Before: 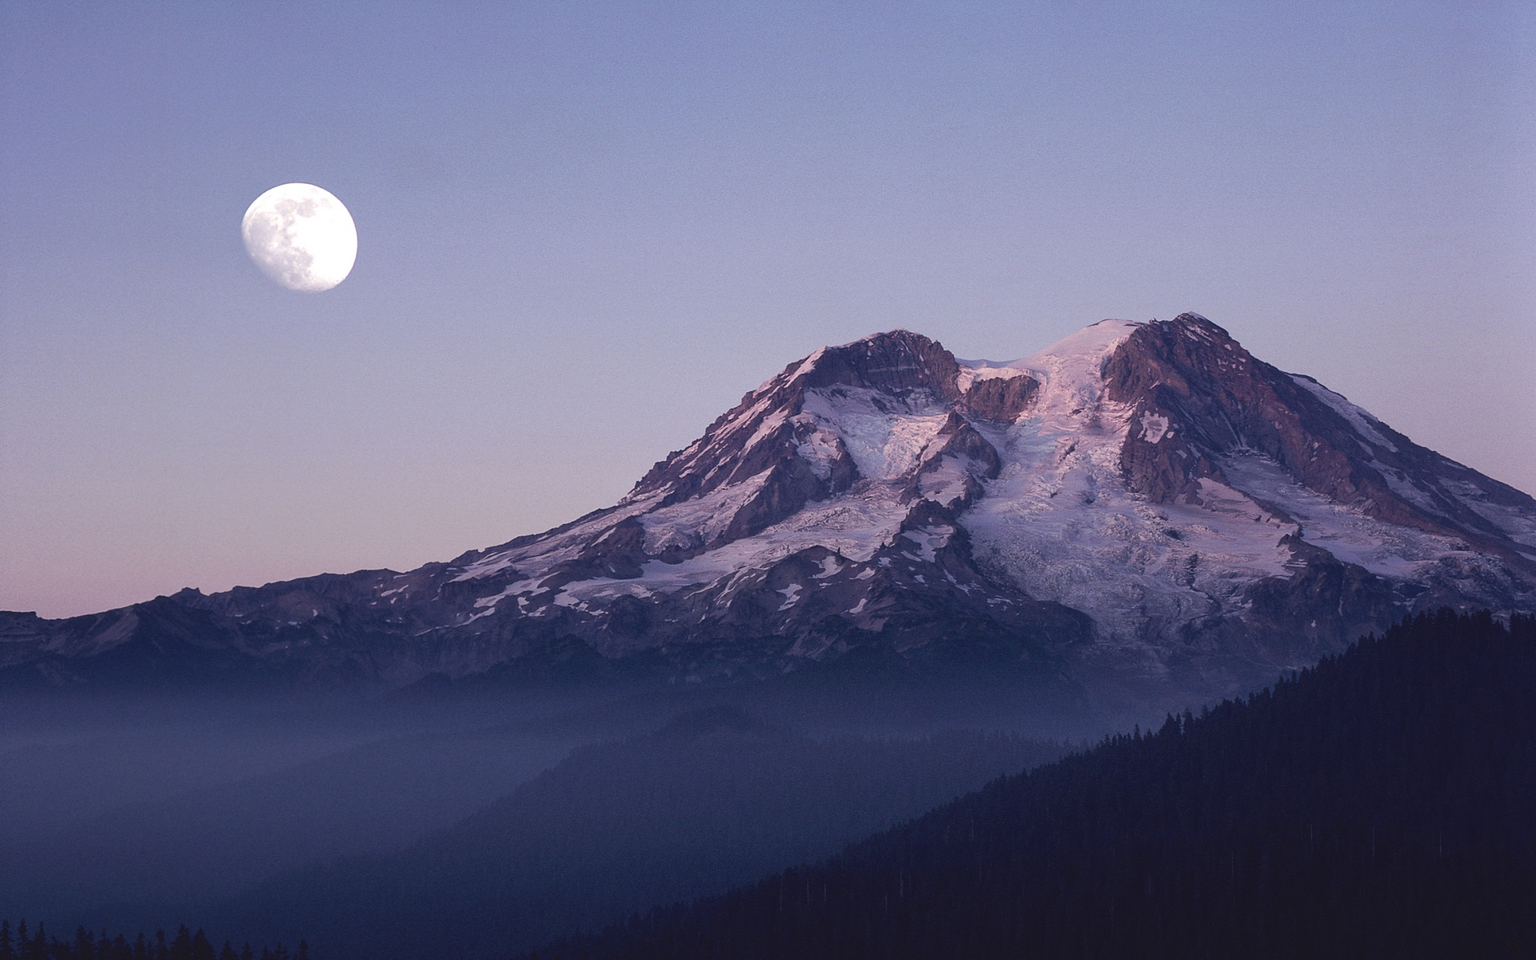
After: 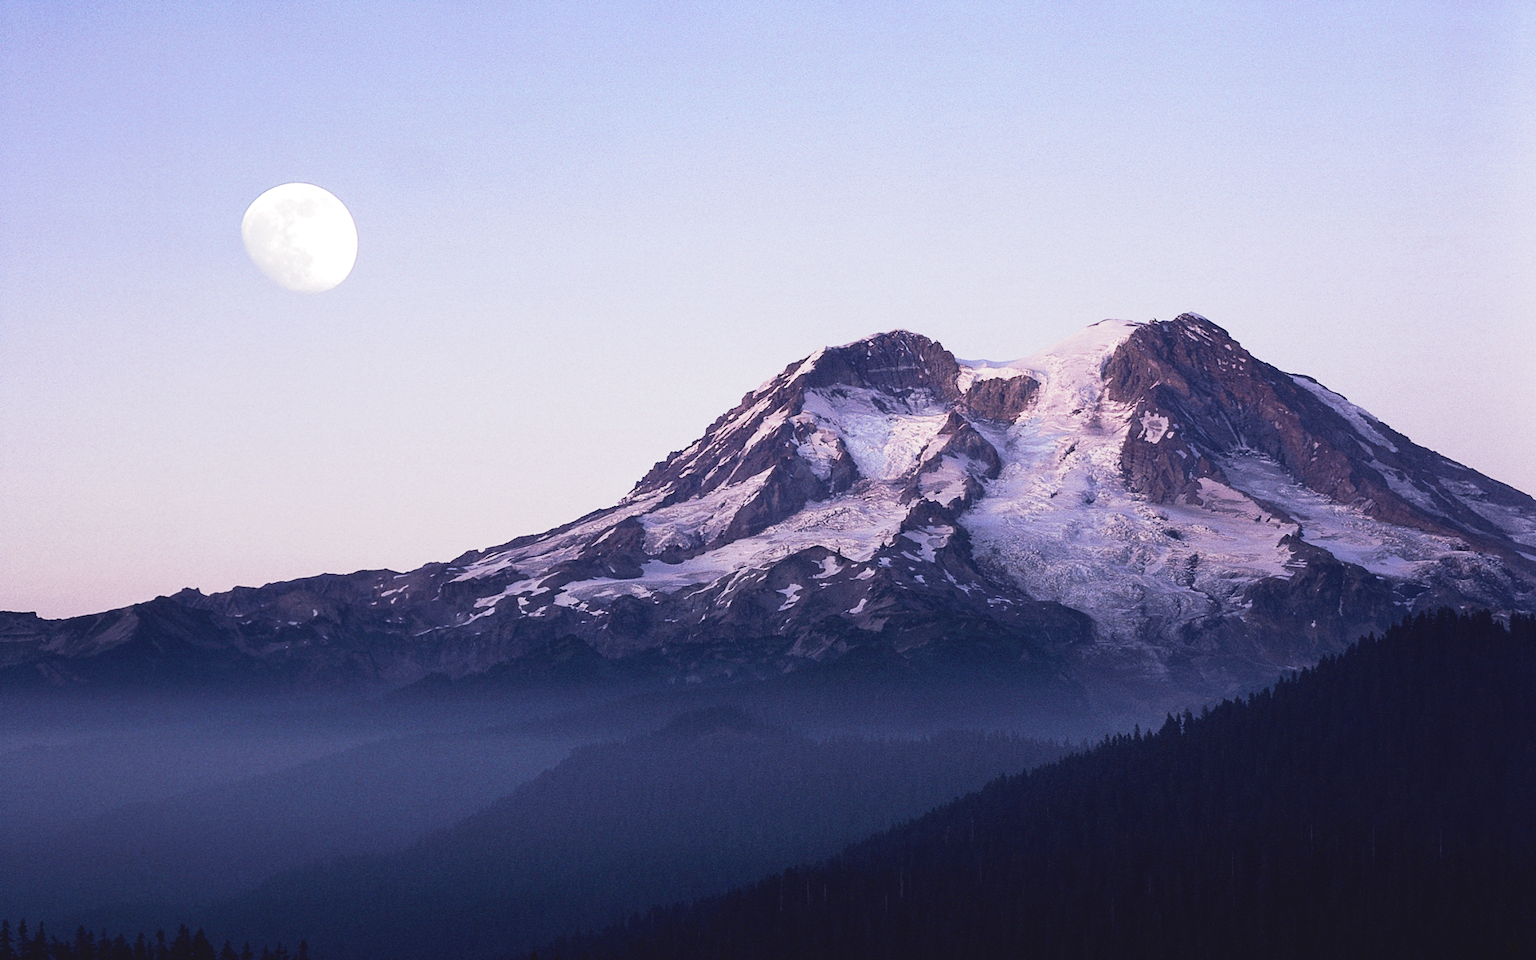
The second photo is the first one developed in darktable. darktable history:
color zones: curves: ch0 [(0.068, 0.464) (0.25, 0.5) (0.48, 0.508) (0.75, 0.536) (0.886, 0.476) (0.967, 0.456)]; ch1 [(0.066, 0.456) (0.25, 0.5) (0.616, 0.508) (0.746, 0.56) (0.934, 0.444)]
base curve: curves: ch0 [(0, 0) (0.088, 0.125) (0.176, 0.251) (0.354, 0.501) (0.613, 0.749) (1, 0.877)], preserve colors none
tone equalizer: -8 EV -0.767 EV, -7 EV -0.672 EV, -6 EV -0.588 EV, -5 EV -0.407 EV, -3 EV 0.381 EV, -2 EV 0.6 EV, -1 EV 0.69 EV, +0 EV 0.727 EV, edges refinement/feathering 500, mask exposure compensation -1.57 EV, preserve details no
